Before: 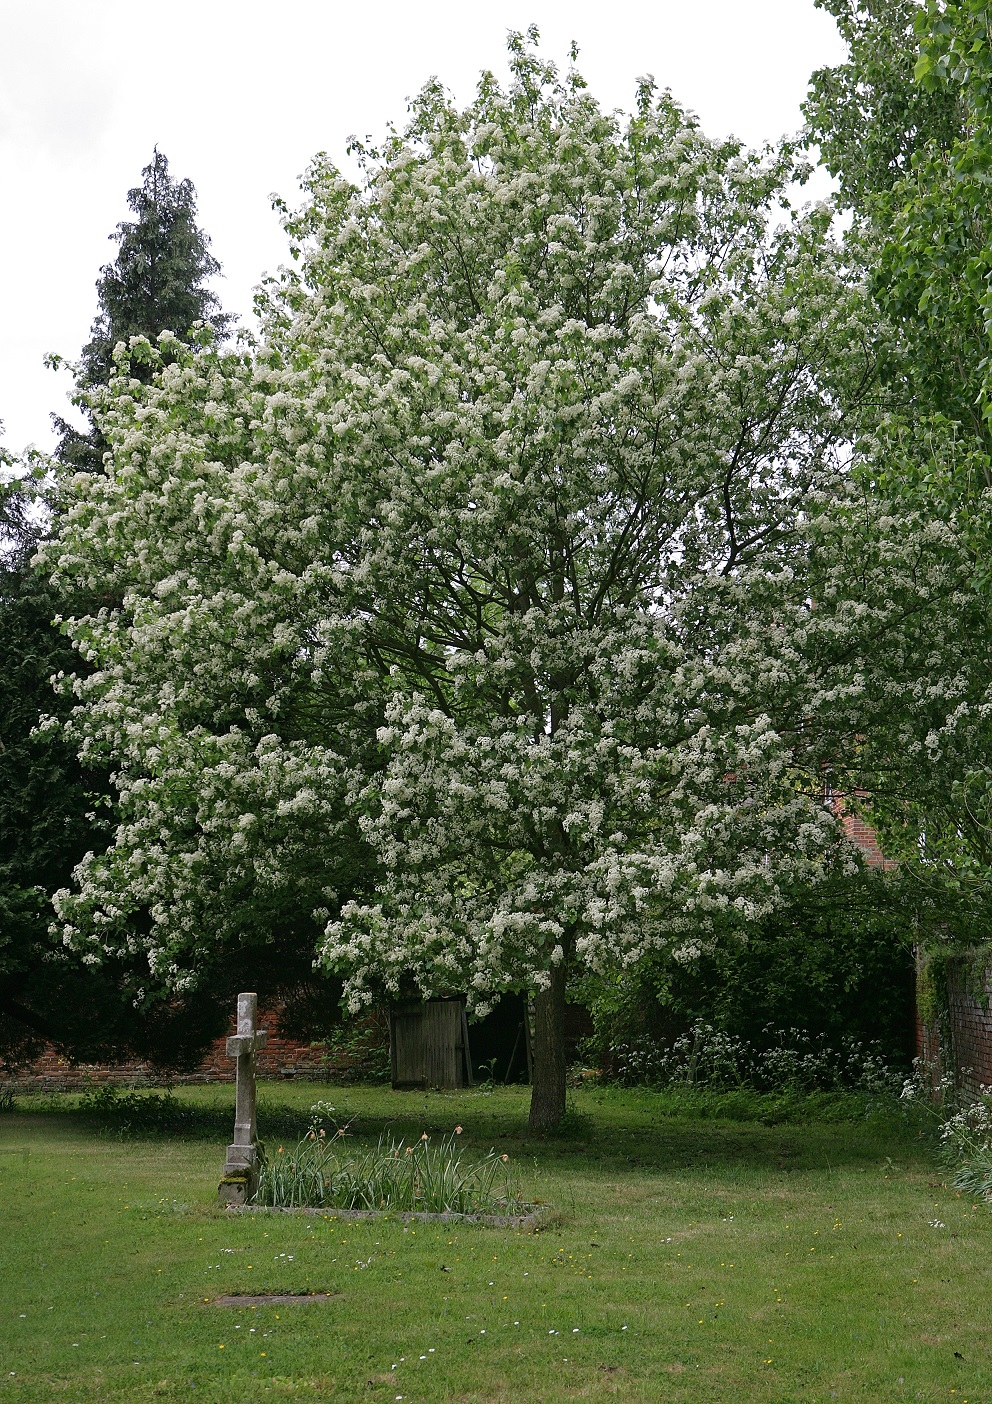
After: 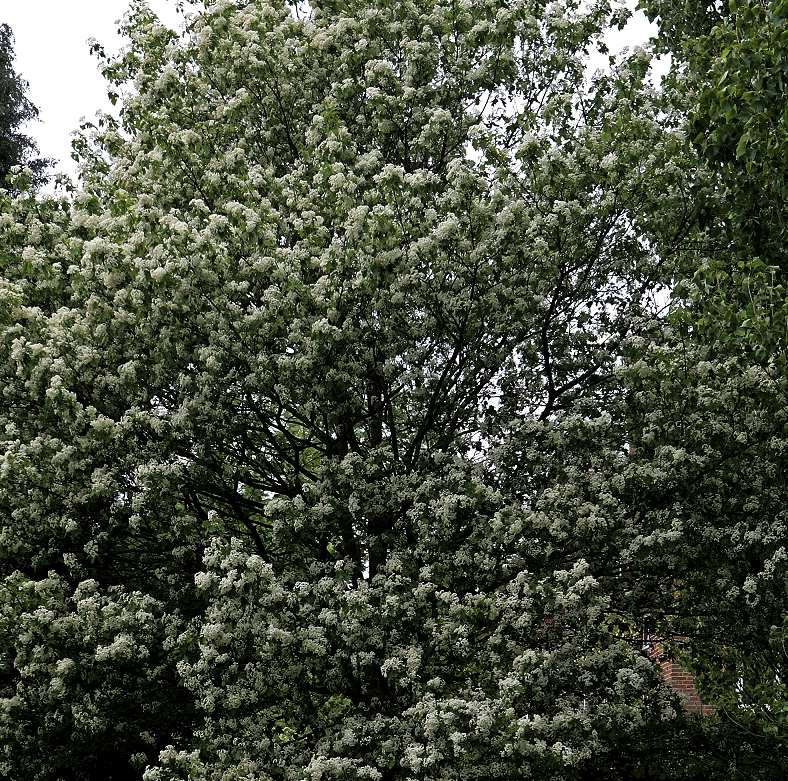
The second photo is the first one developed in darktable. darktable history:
levels: levels [0.101, 0.578, 0.953]
crop: left 18.38%, top 11.092%, right 2.134%, bottom 33.217%
velvia: on, module defaults
